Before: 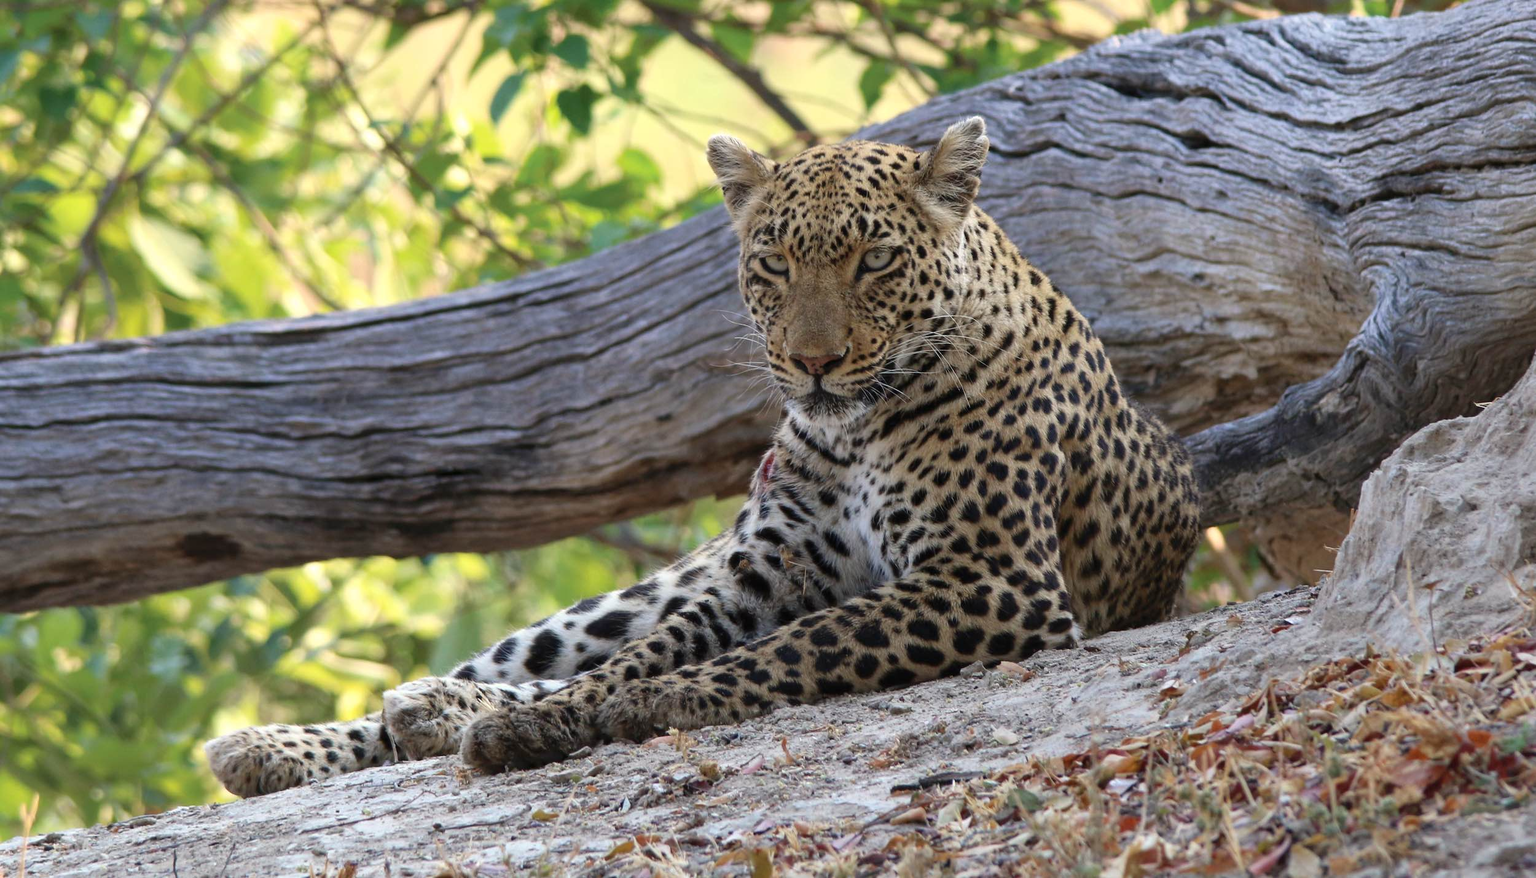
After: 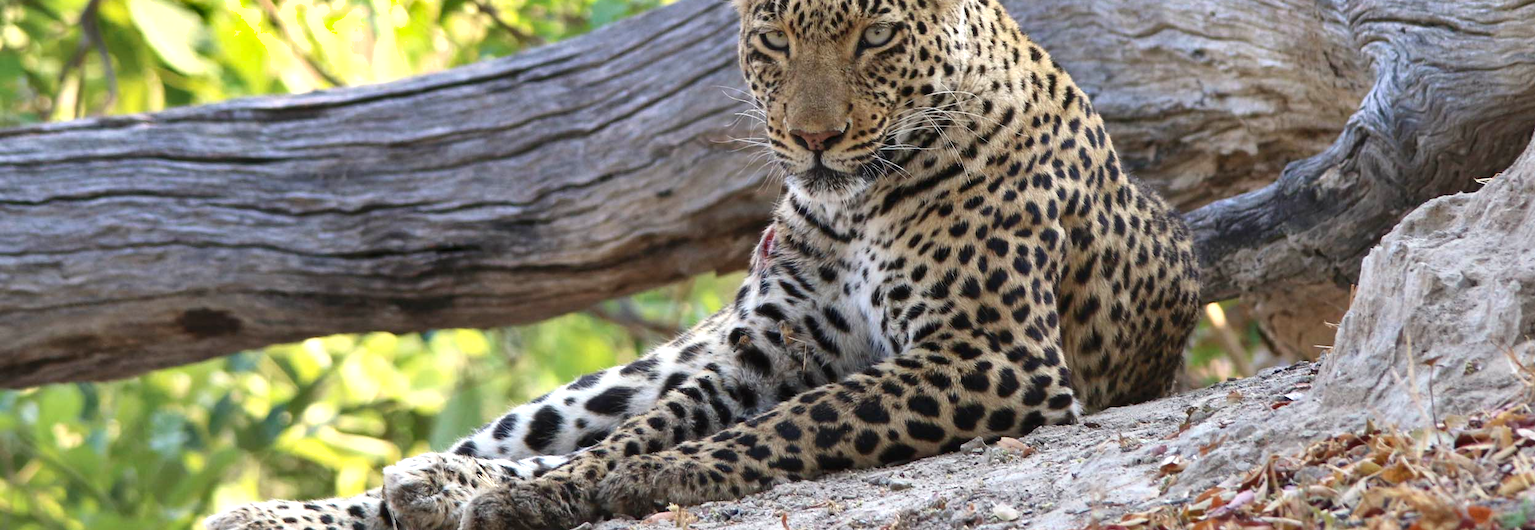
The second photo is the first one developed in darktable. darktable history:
exposure: exposure 0.495 EV, compensate highlight preservation false
shadows and highlights: soften with gaussian
crop and rotate: top 25.555%, bottom 14.022%
contrast brightness saturation: contrast 0.08, saturation 0.021
